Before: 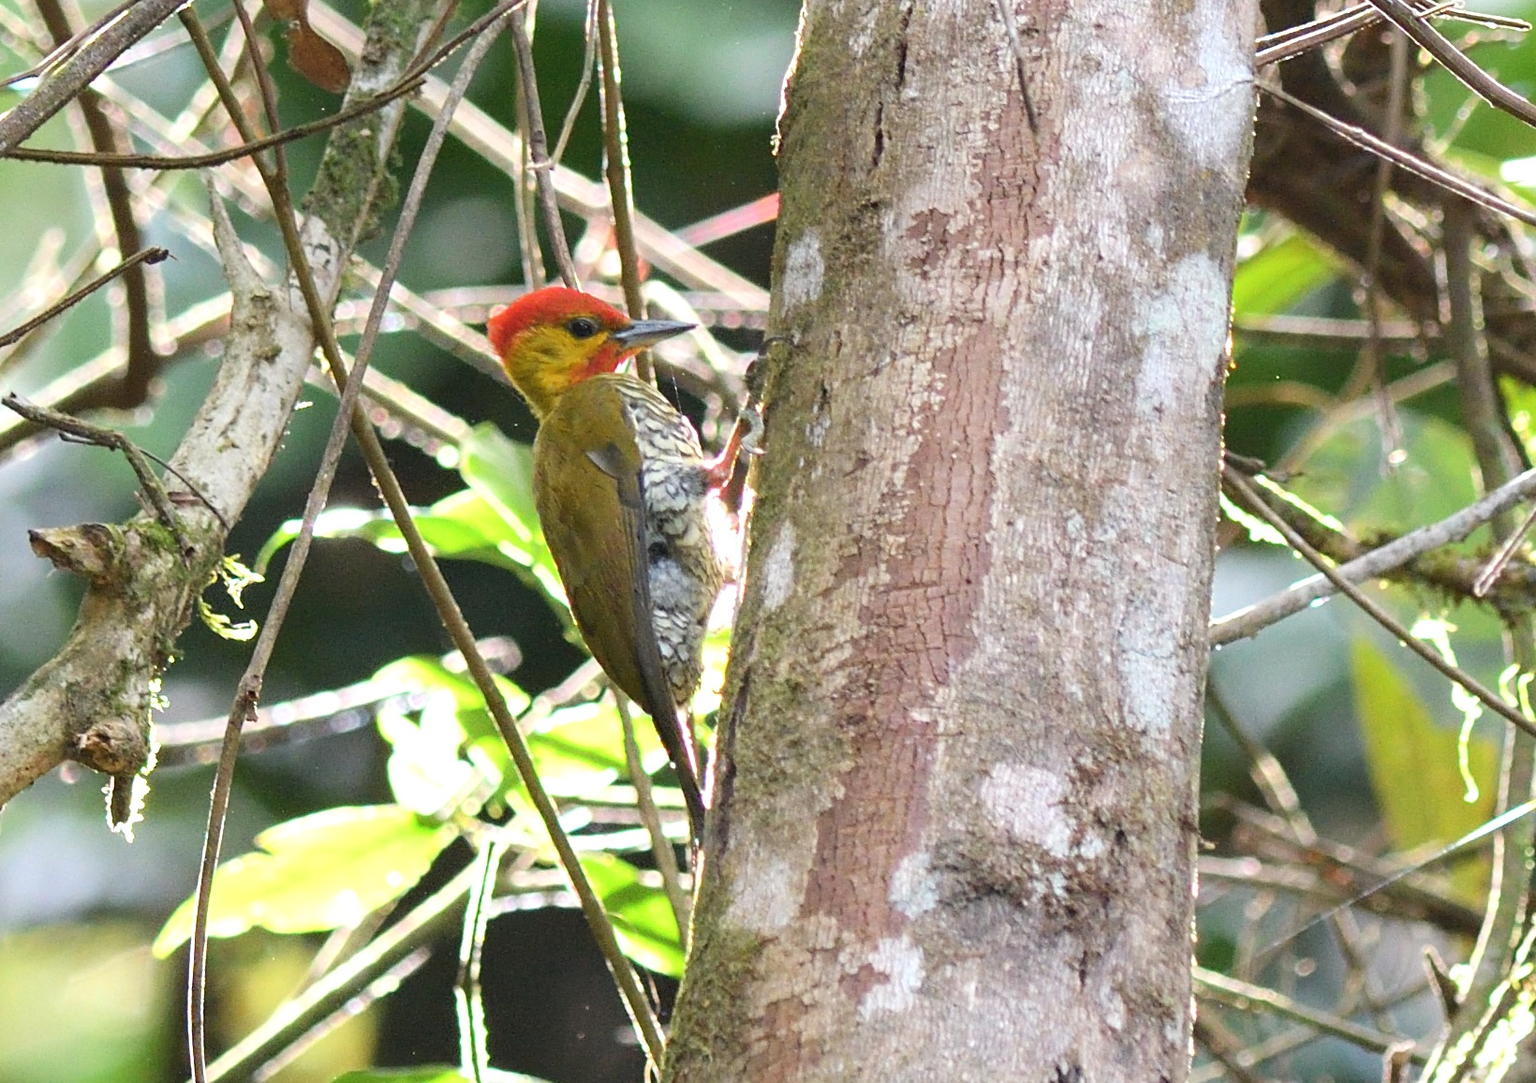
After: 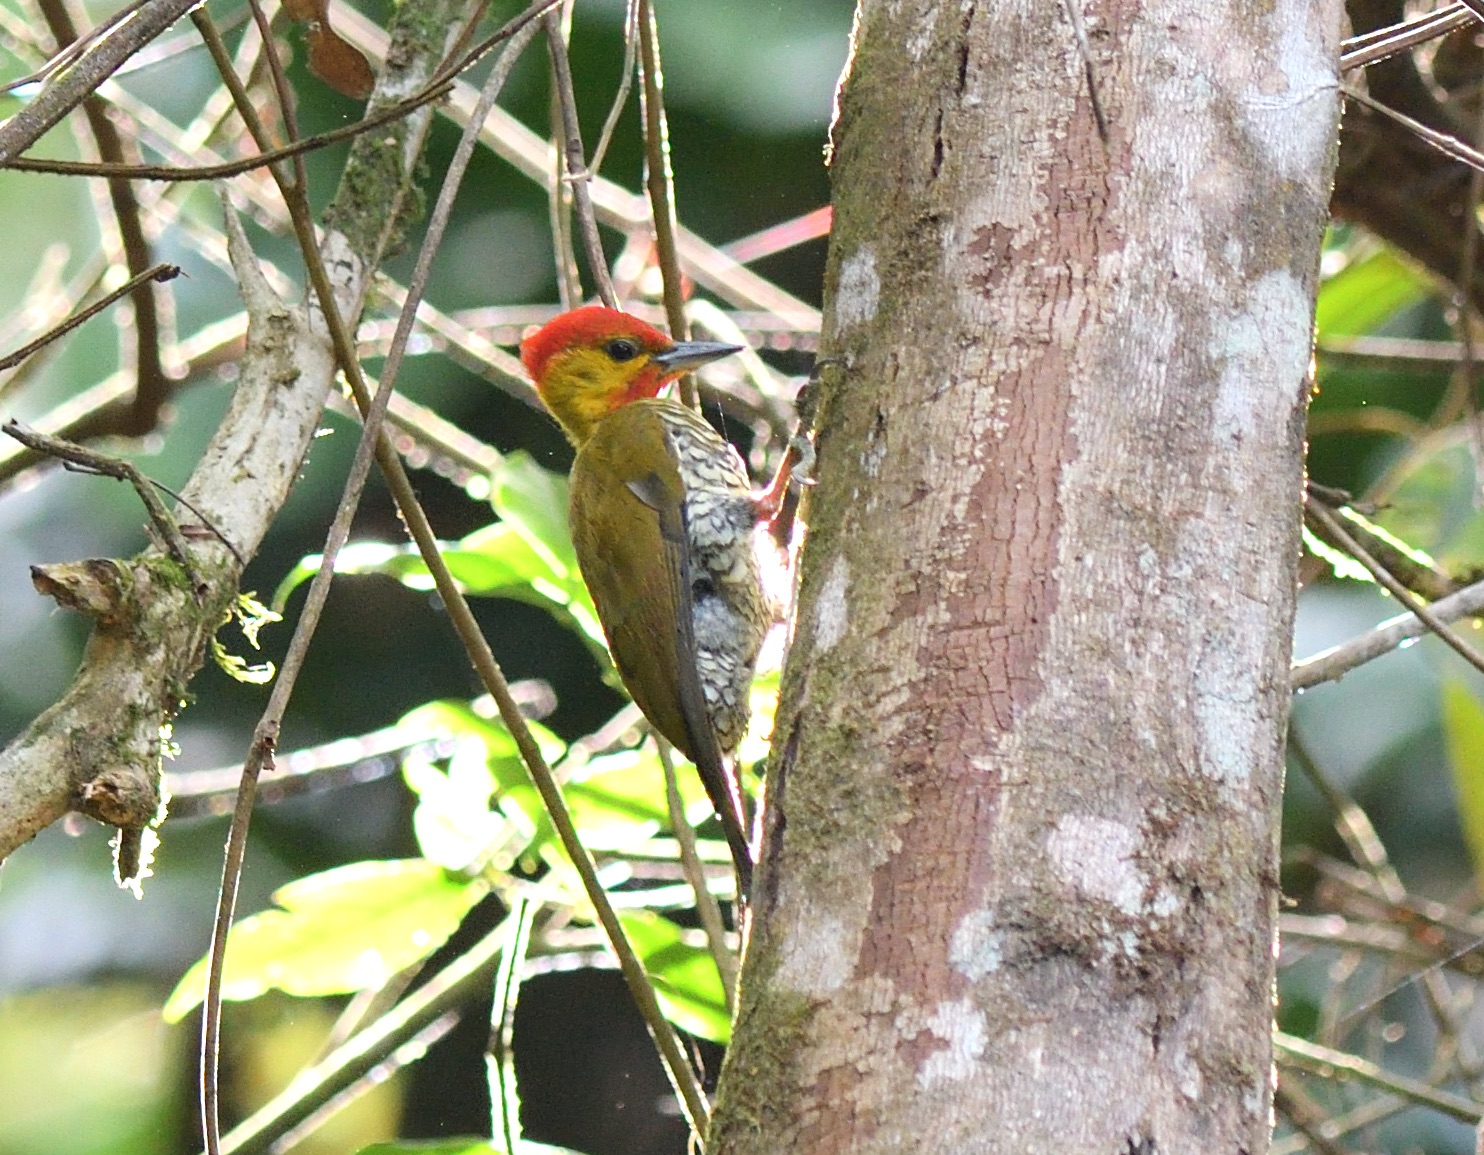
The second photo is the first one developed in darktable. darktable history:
crop: right 9.479%, bottom 0.032%
